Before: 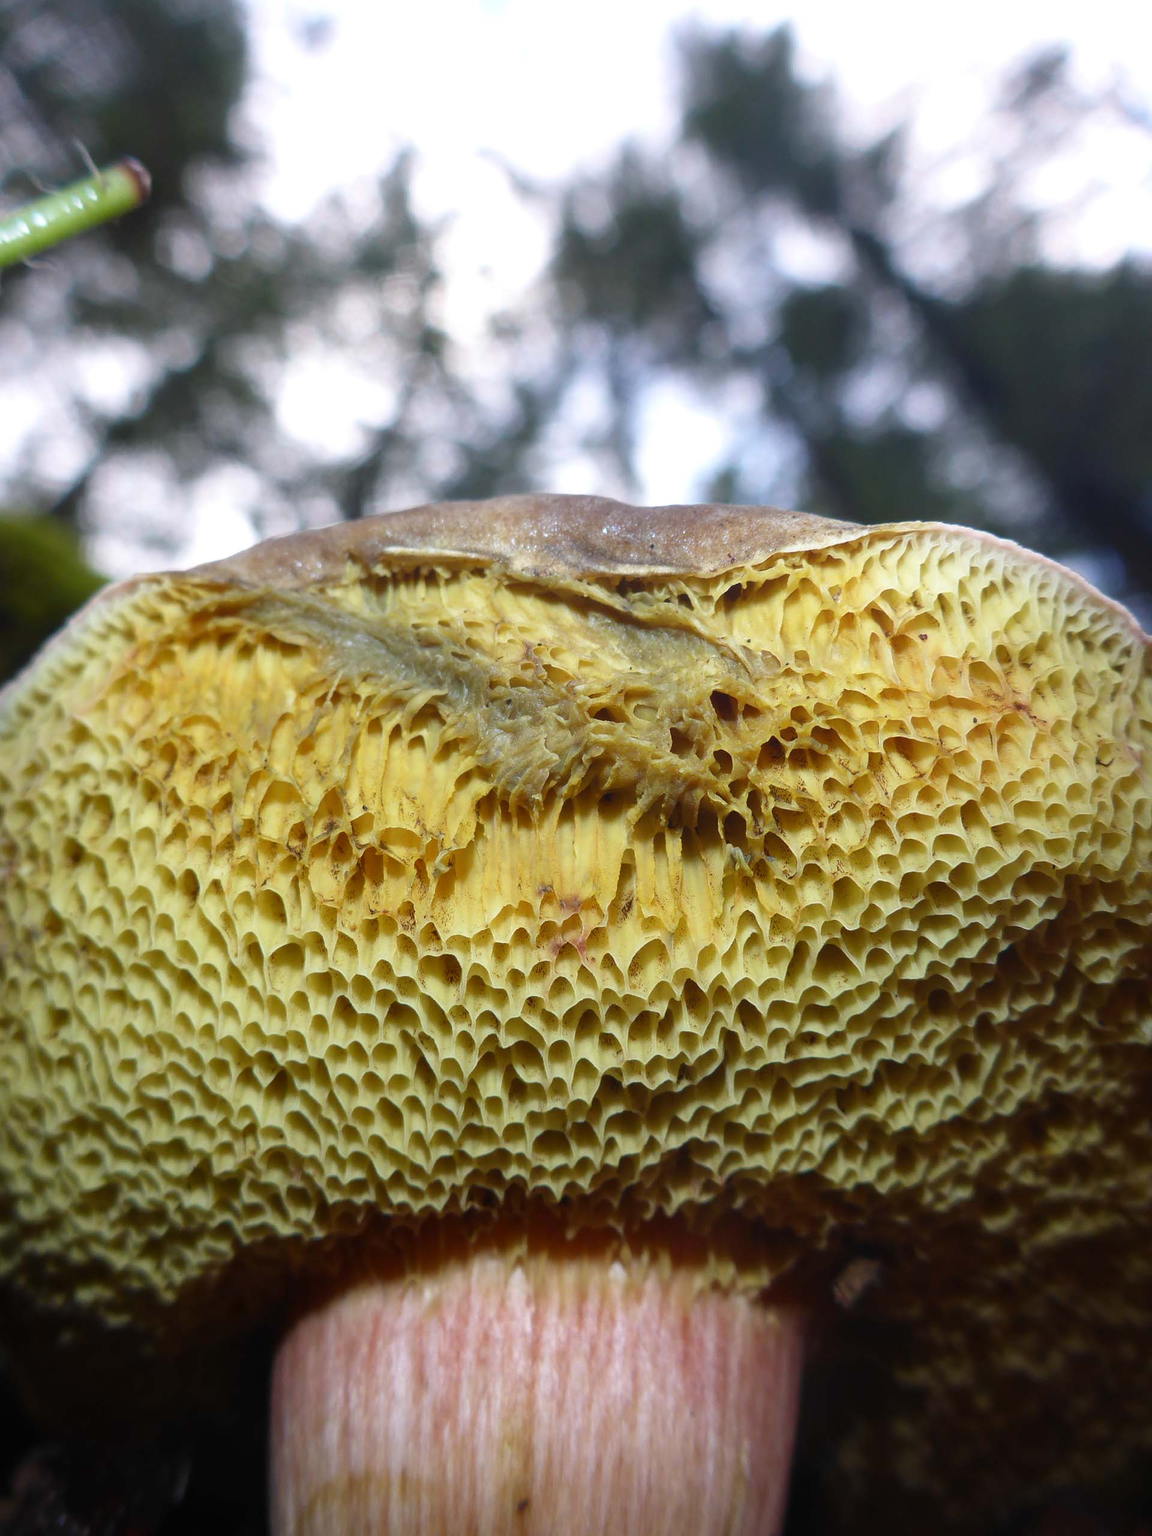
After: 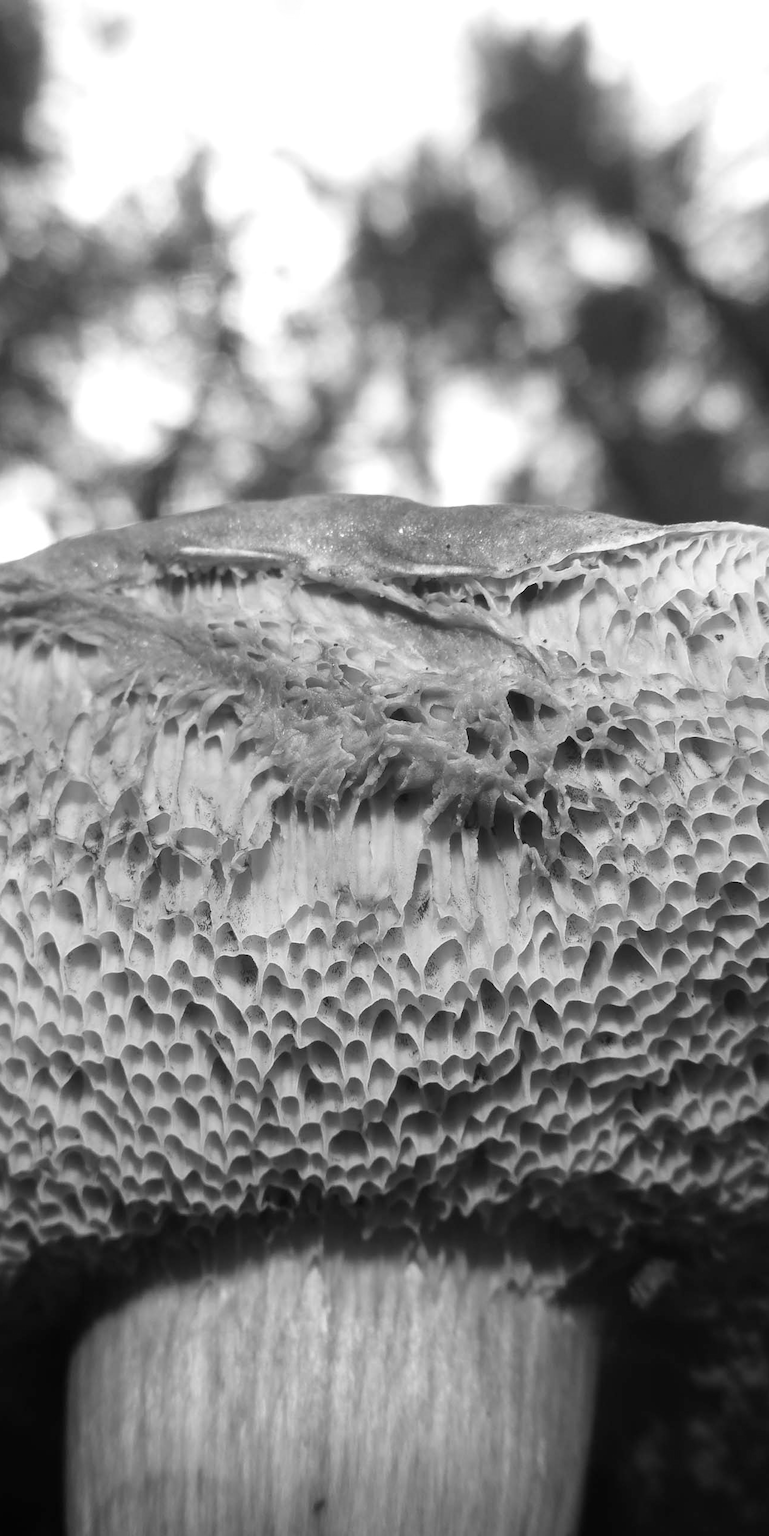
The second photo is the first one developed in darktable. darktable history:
crop and rotate: left 17.732%, right 15.423%
white balance: red 1.08, blue 0.791
monochrome: a 1.94, b -0.638
